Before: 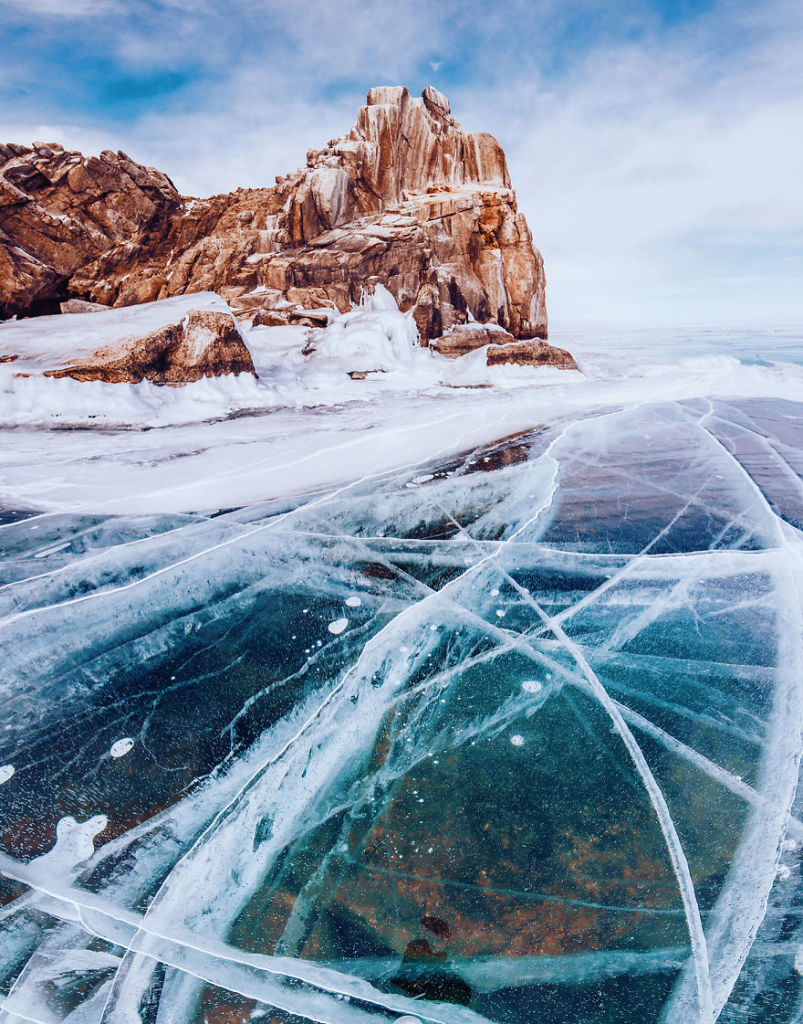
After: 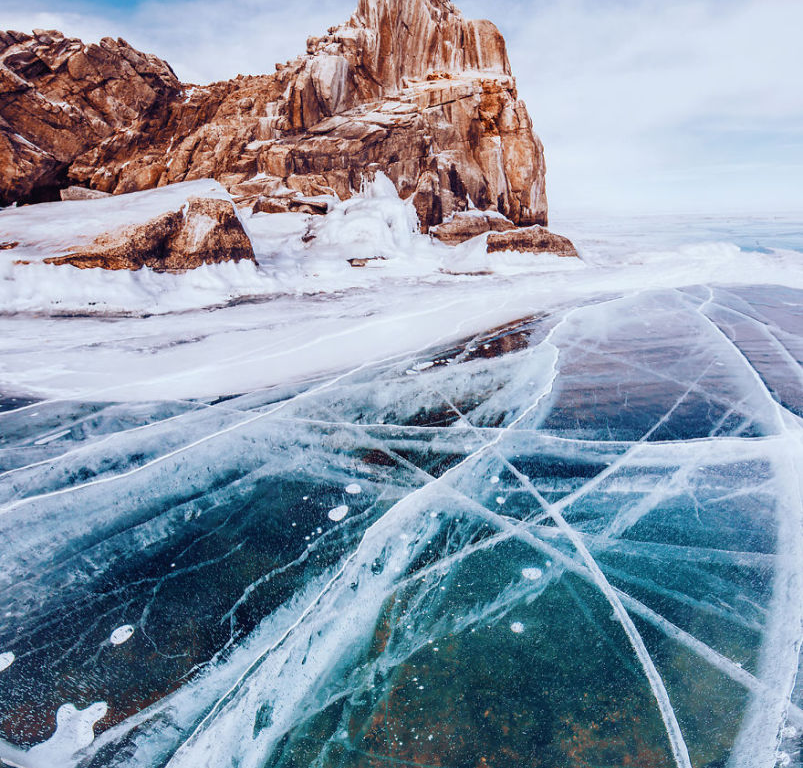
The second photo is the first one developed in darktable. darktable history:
levels: white 99.92%
crop: top 11.058%, bottom 13.88%
